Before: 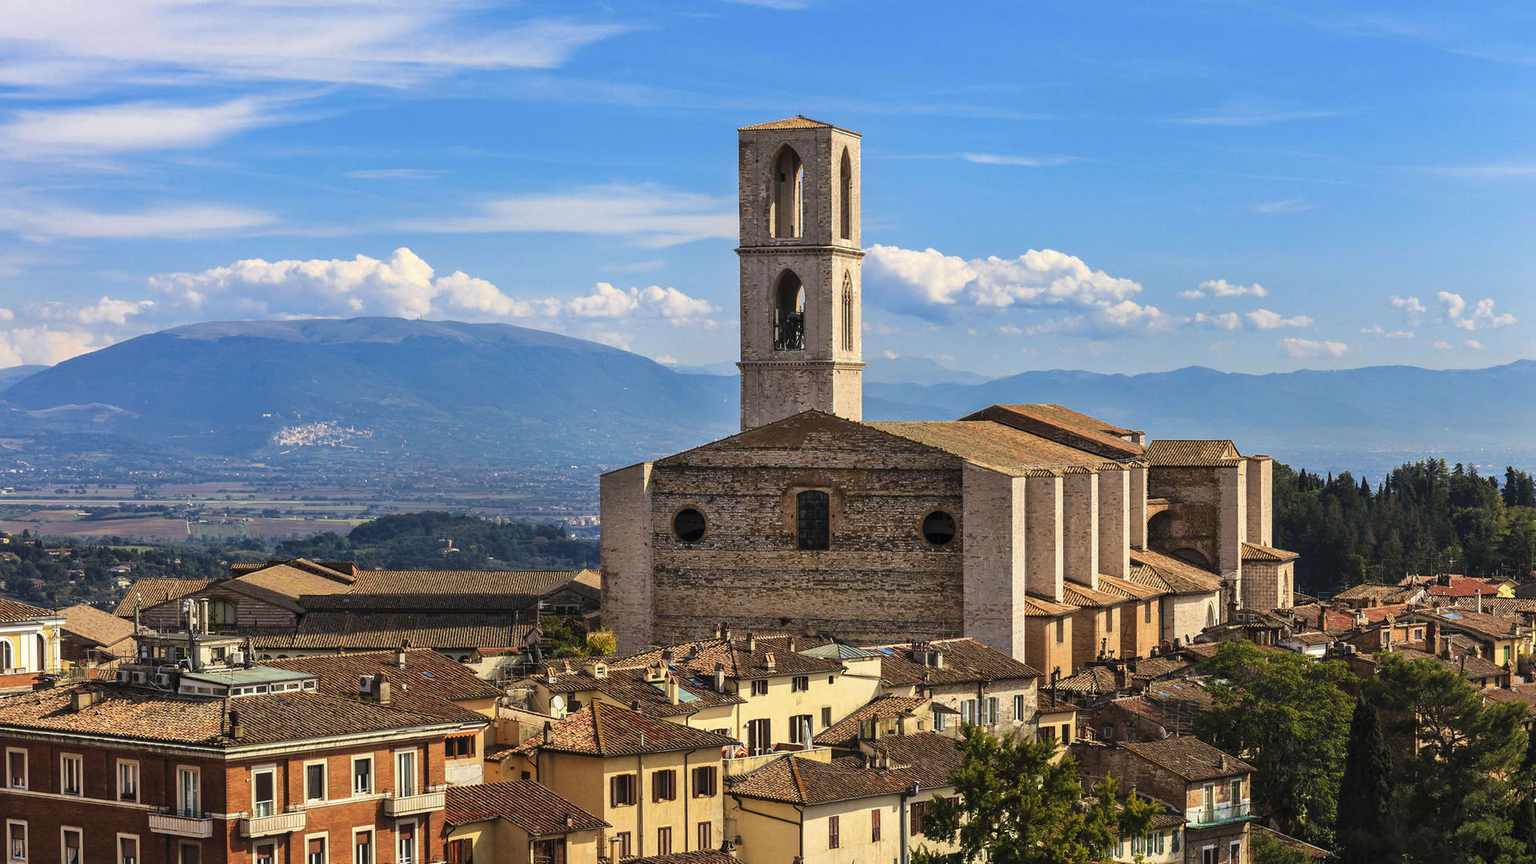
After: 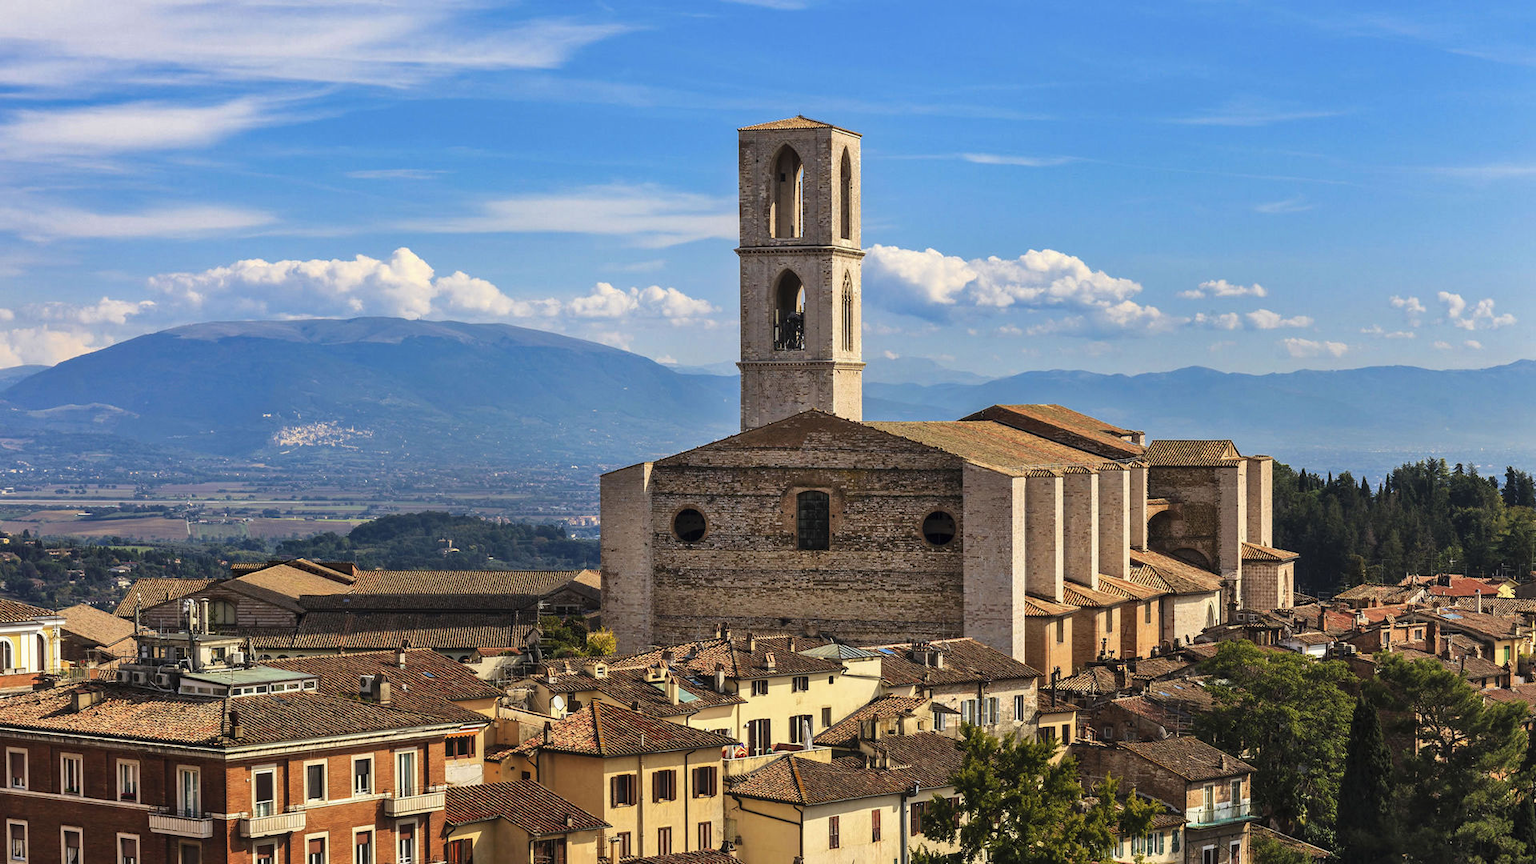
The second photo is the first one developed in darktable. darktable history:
shadows and highlights: shadows 34.2, highlights -34.94, soften with gaussian
